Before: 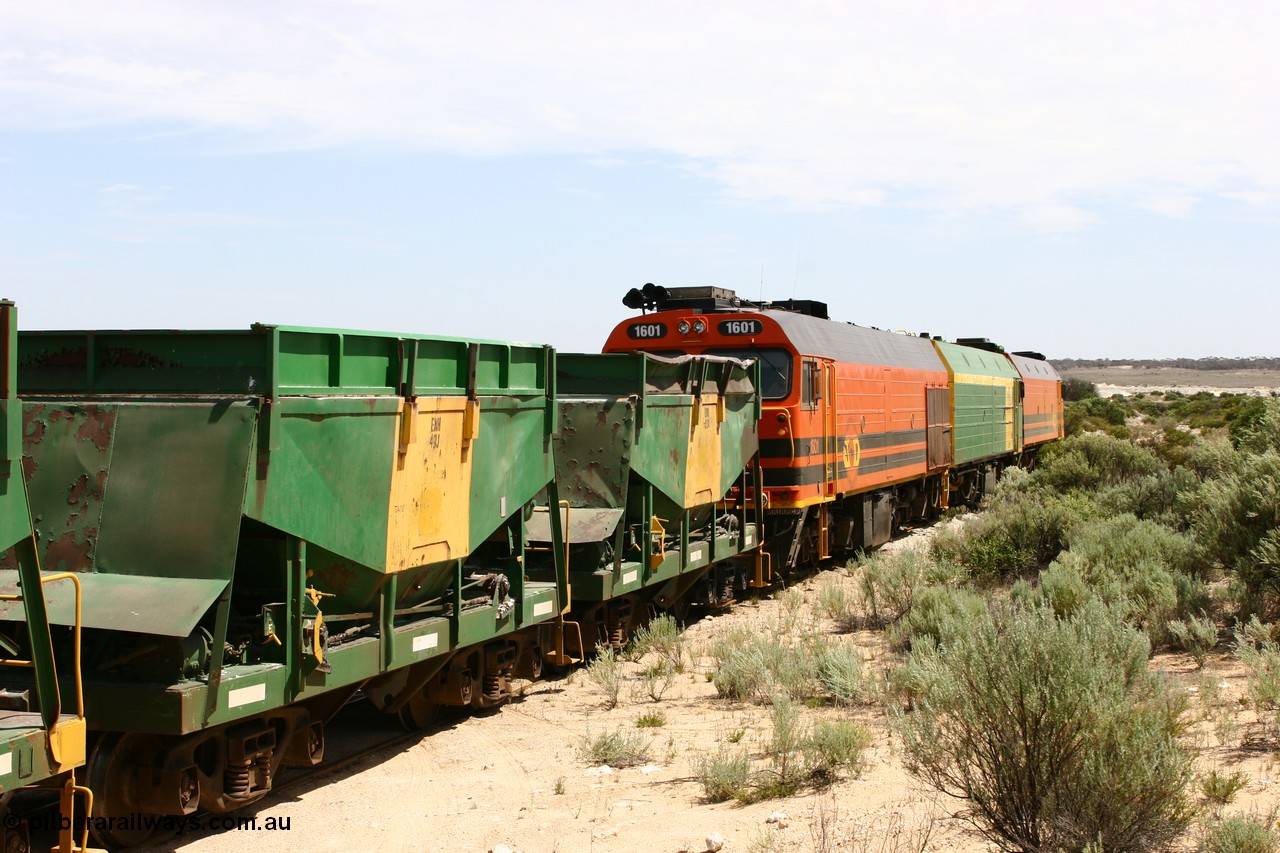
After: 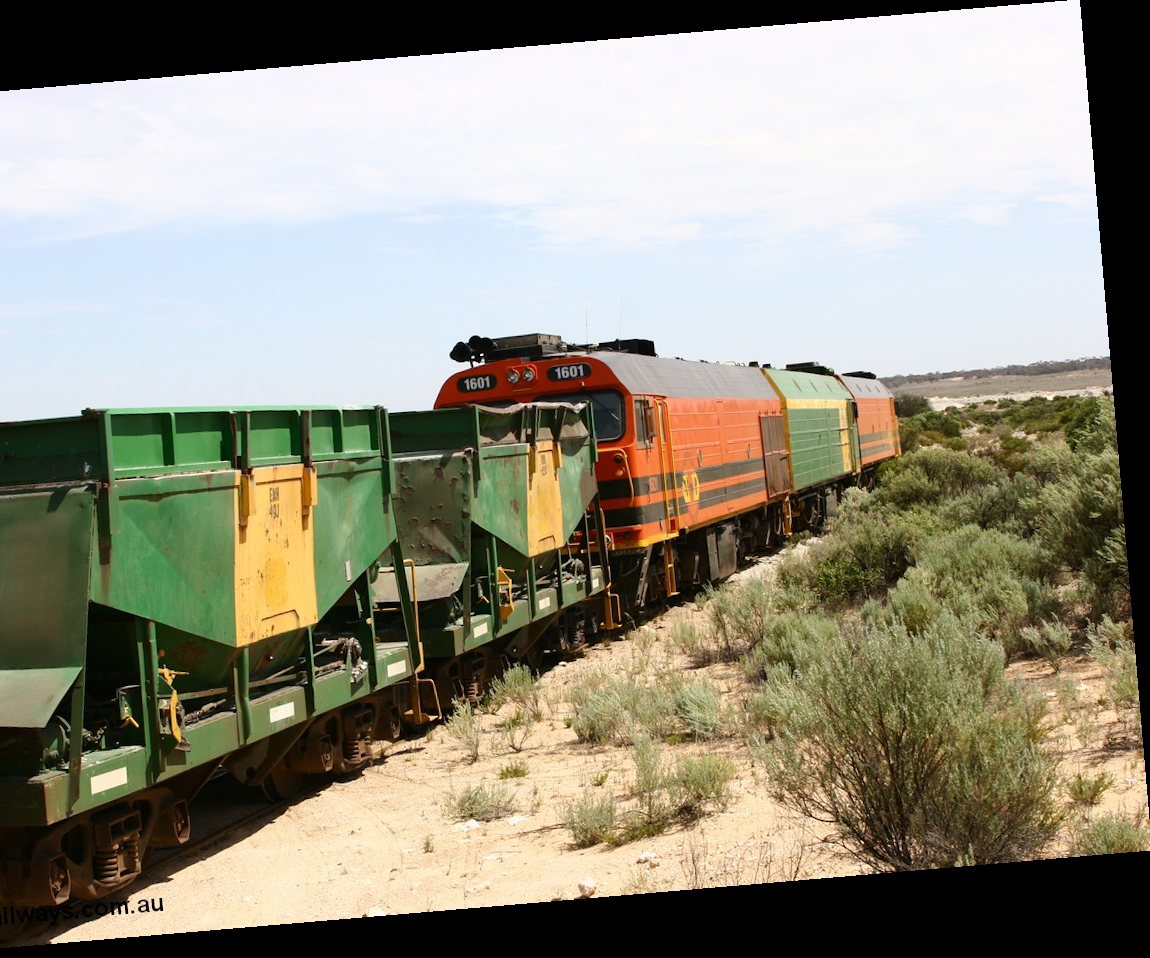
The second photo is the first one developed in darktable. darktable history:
crop and rotate: left 14.584%
rotate and perspective: rotation -4.86°, automatic cropping off
